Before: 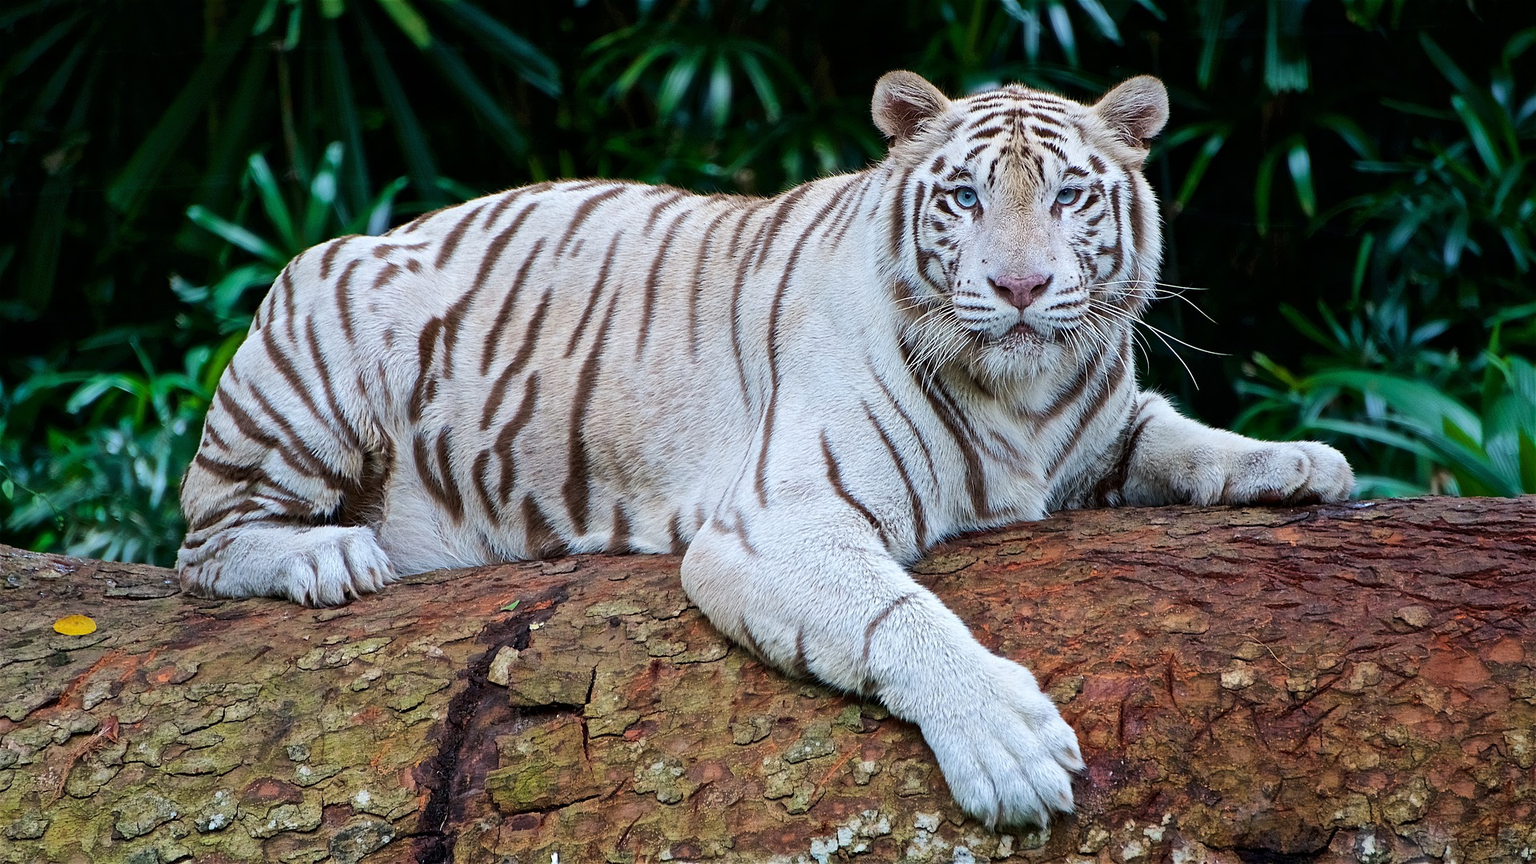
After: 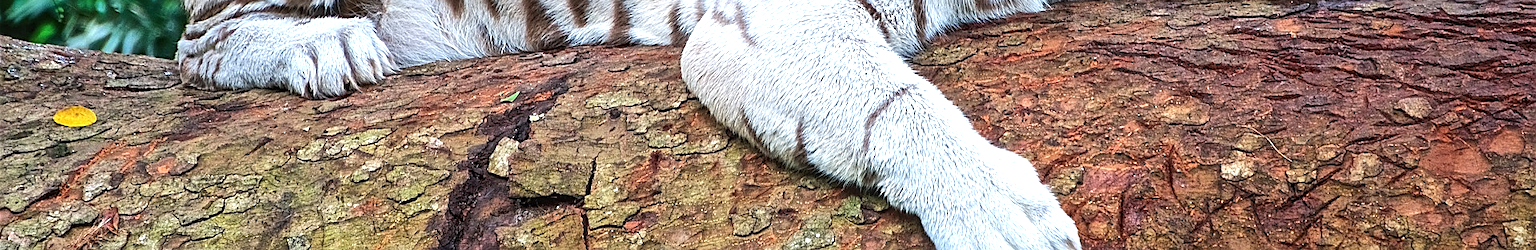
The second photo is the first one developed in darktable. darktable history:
exposure: black level correction -0.002, exposure 0.705 EV, compensate highlight preservation false
local contrast: on, module defaults
sharpen: amount 0.493
crop and rotate: top 59.021%, bottom 11.925%
